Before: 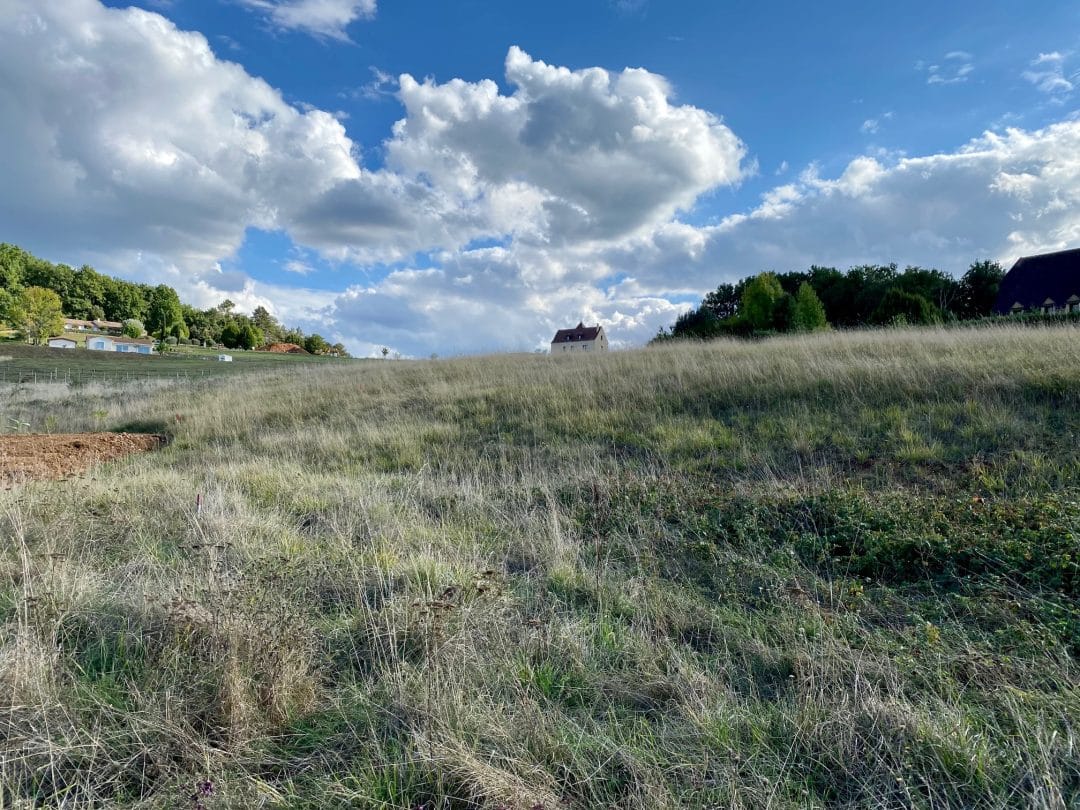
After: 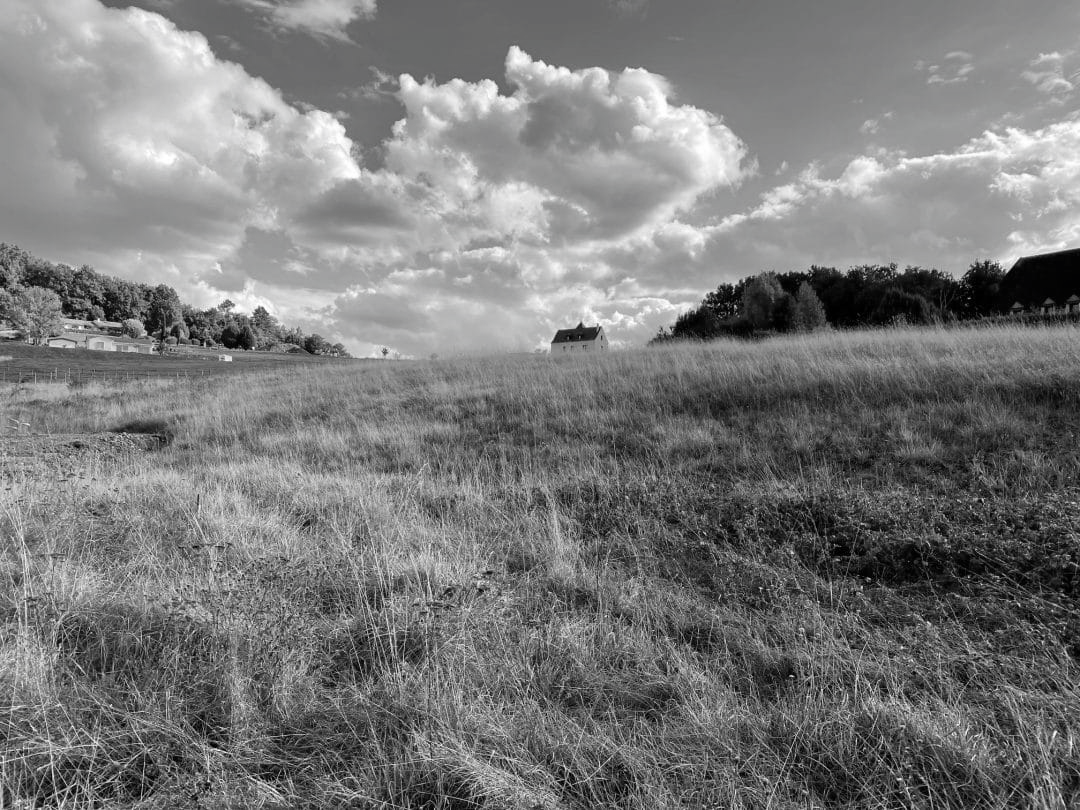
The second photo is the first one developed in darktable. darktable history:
contrast brightness saturation: saturation -0.994
